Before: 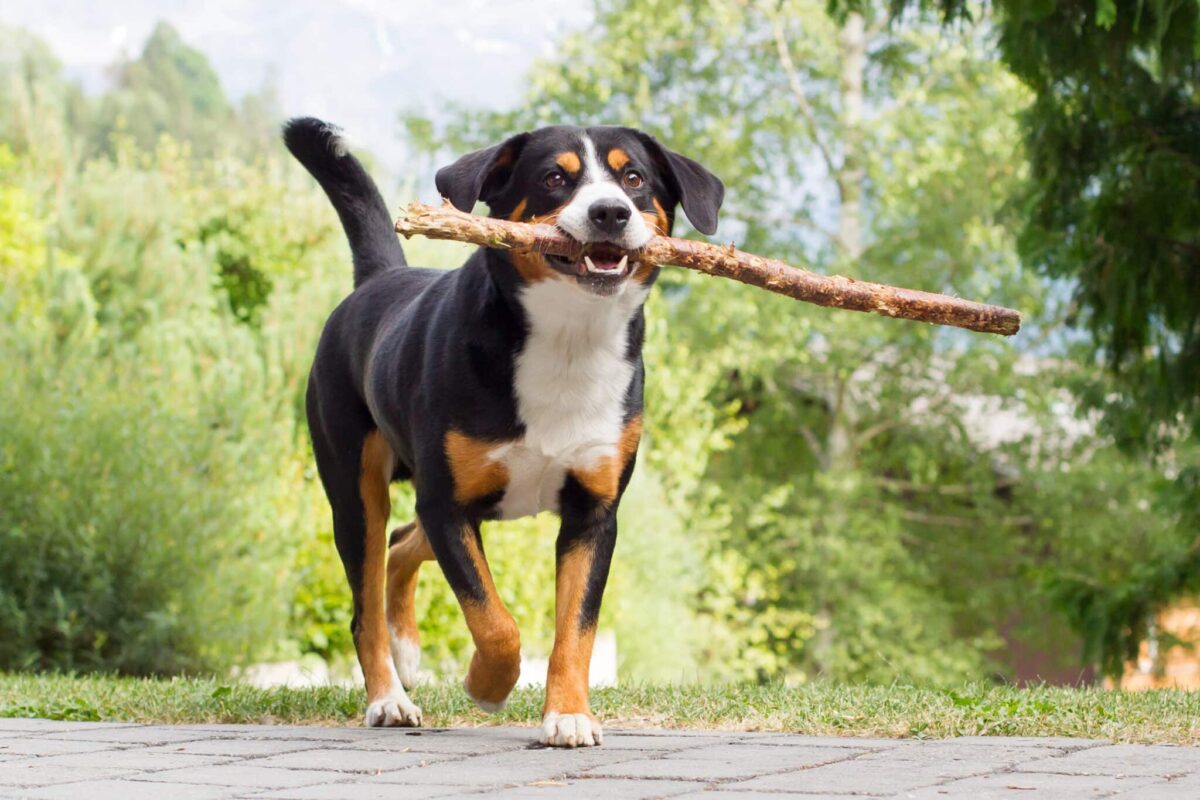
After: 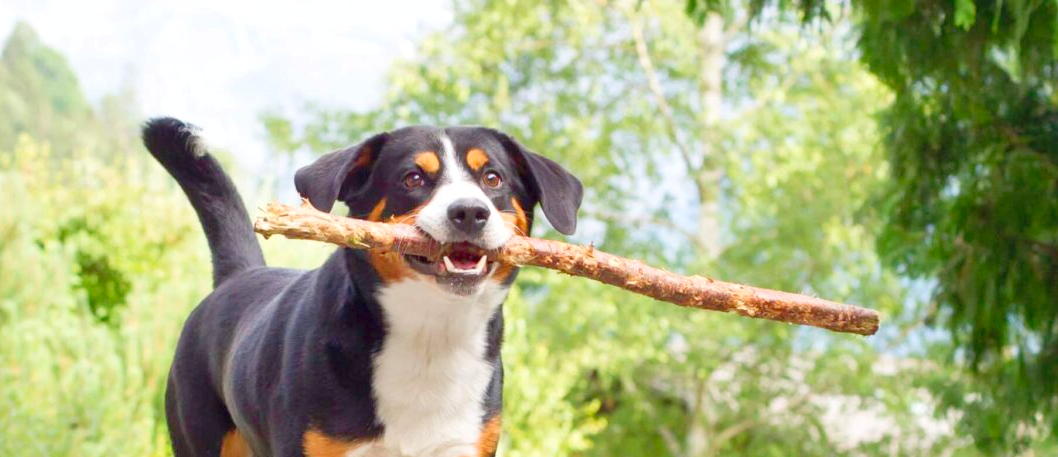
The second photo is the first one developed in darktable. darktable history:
crop and rotate: left 11.812%, bottom 42.776%
shadows and highlights: radius 125.46, shadows 30.51, highlights -30.51, low approximation 0.01, soften with gaussian
levels: levels [0, 0.397, 0.955]
